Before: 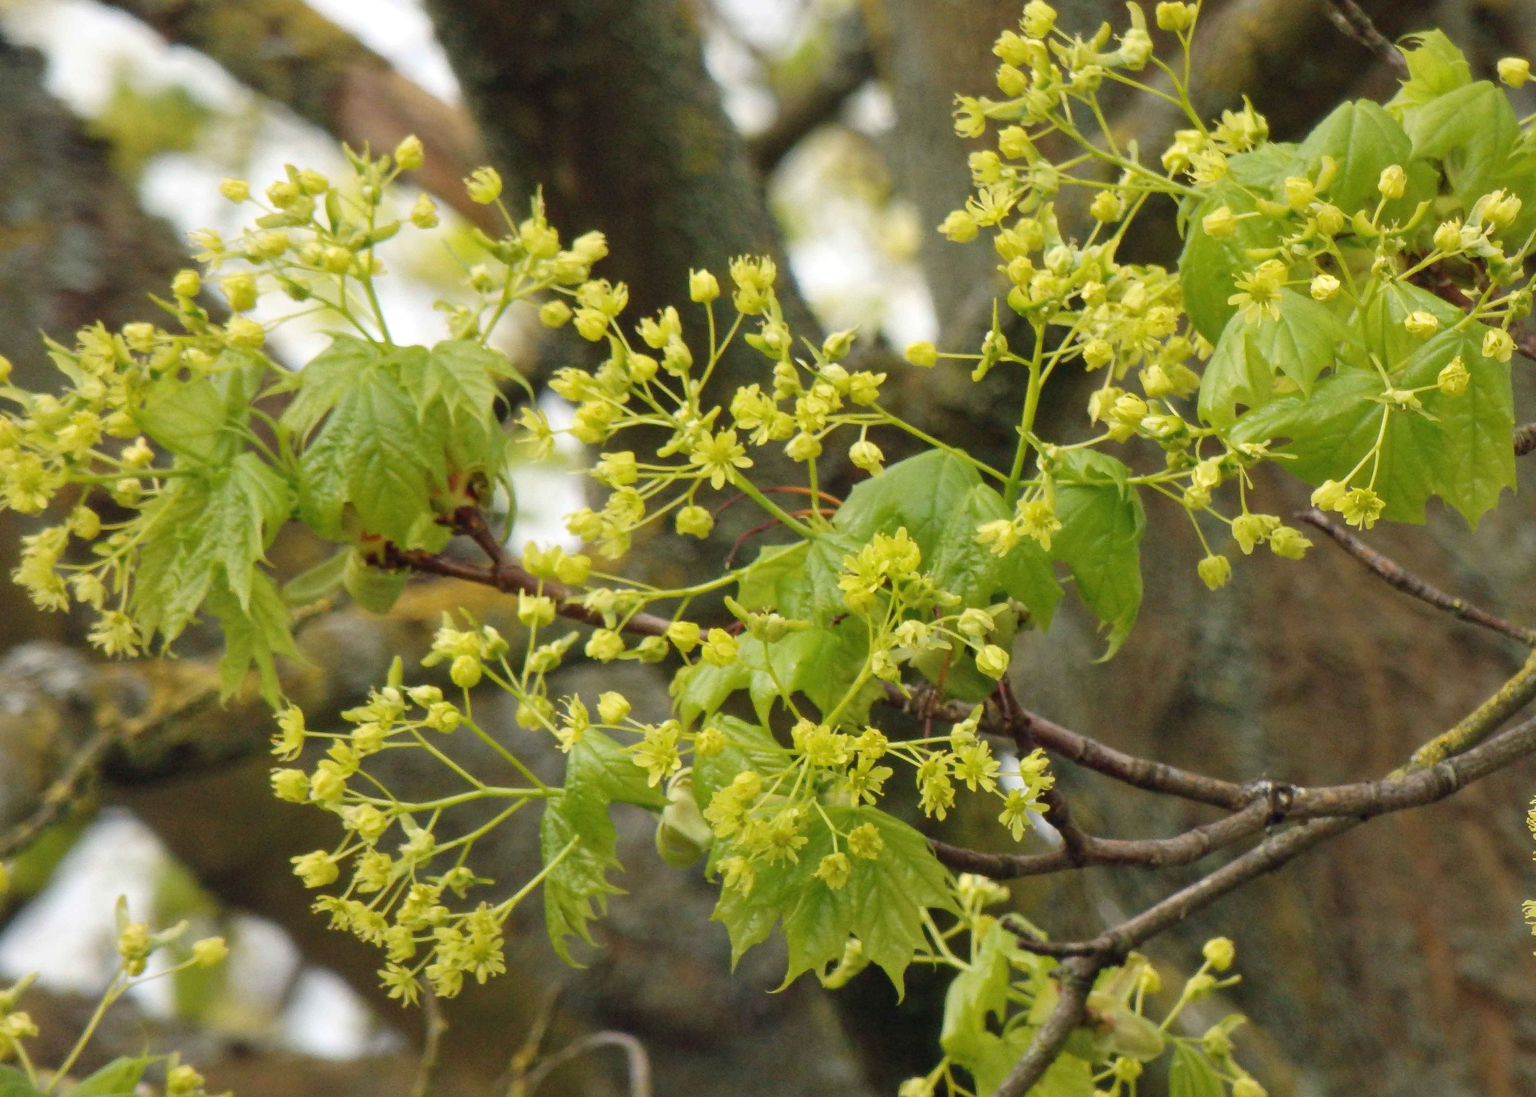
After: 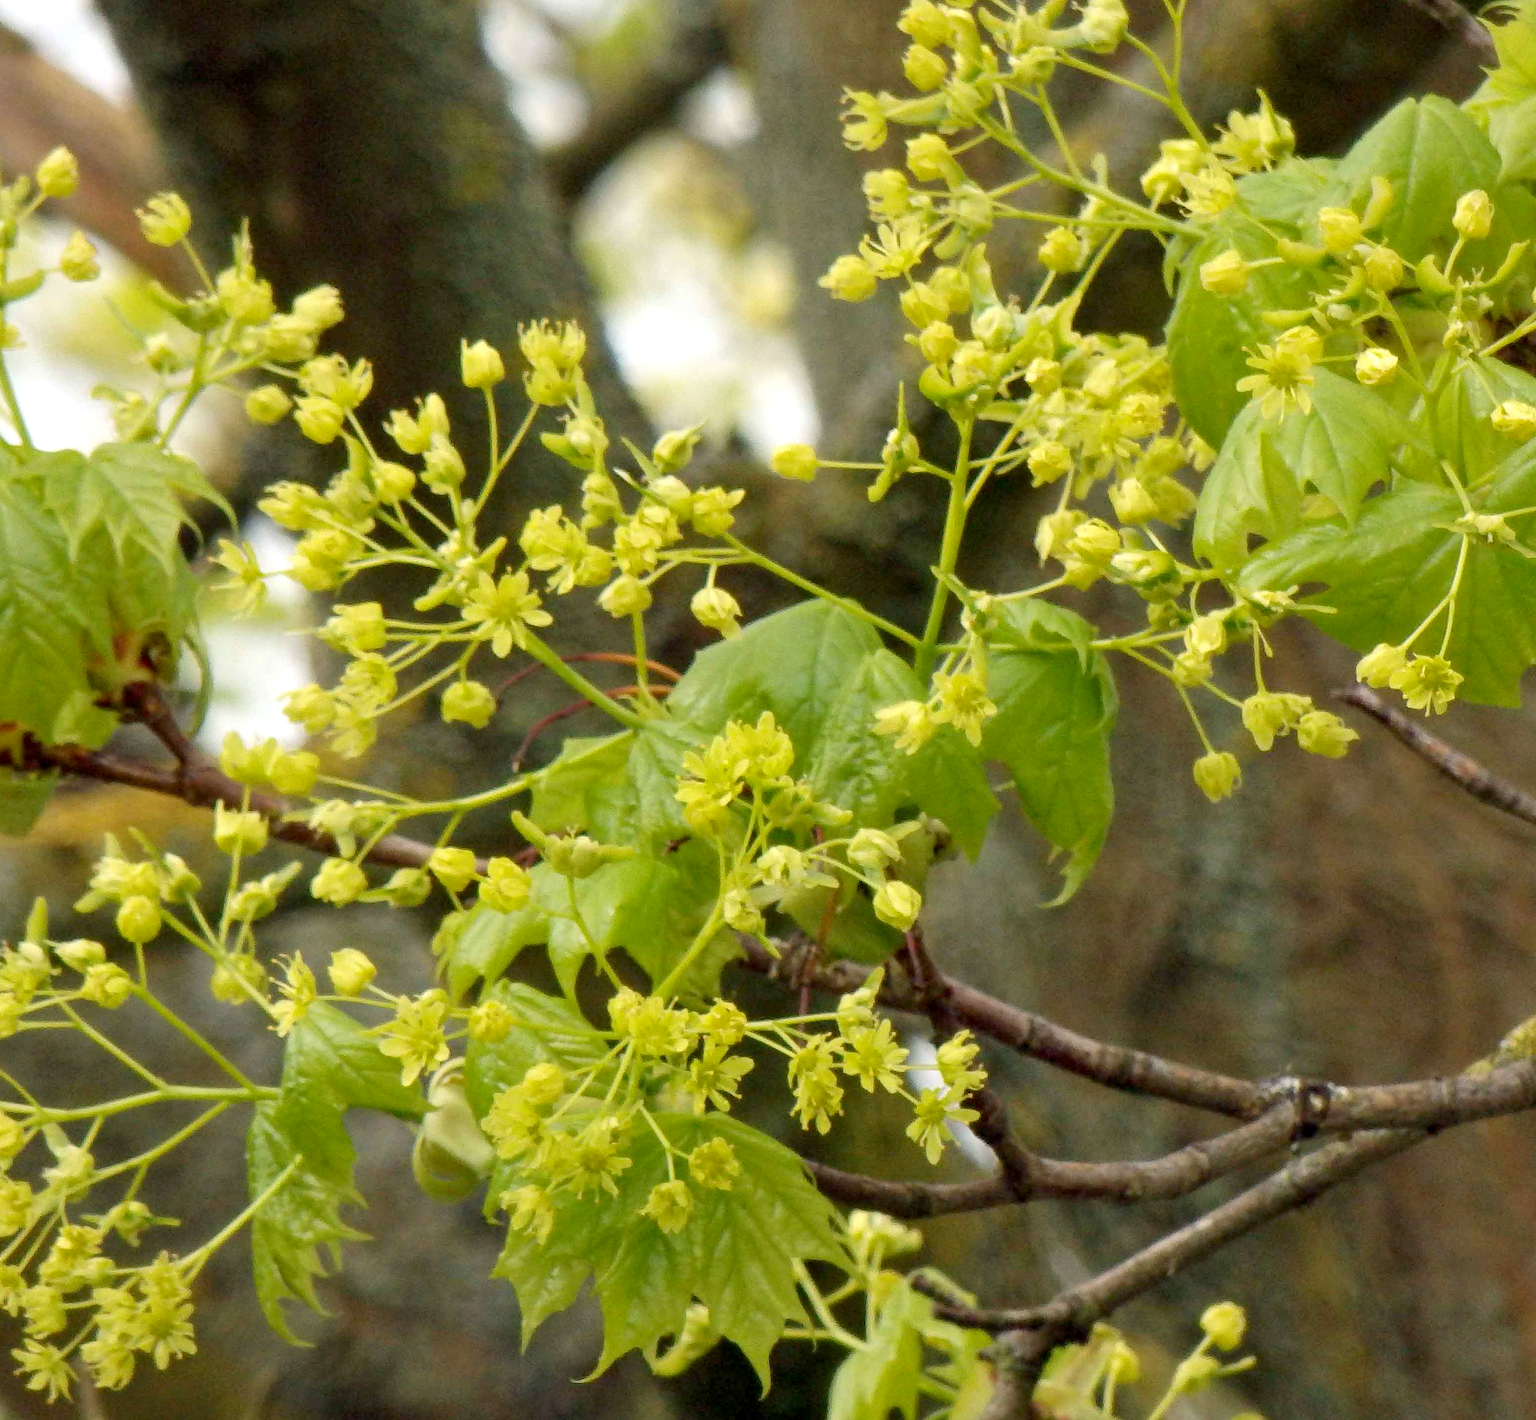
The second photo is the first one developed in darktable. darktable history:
exposure: black level correction 0.007, exposure 0.158 EV, compensate highlight preservation false
crop and rotate: left 24.076%, top 3.051%, right 6.472%, bottom 7.049%
